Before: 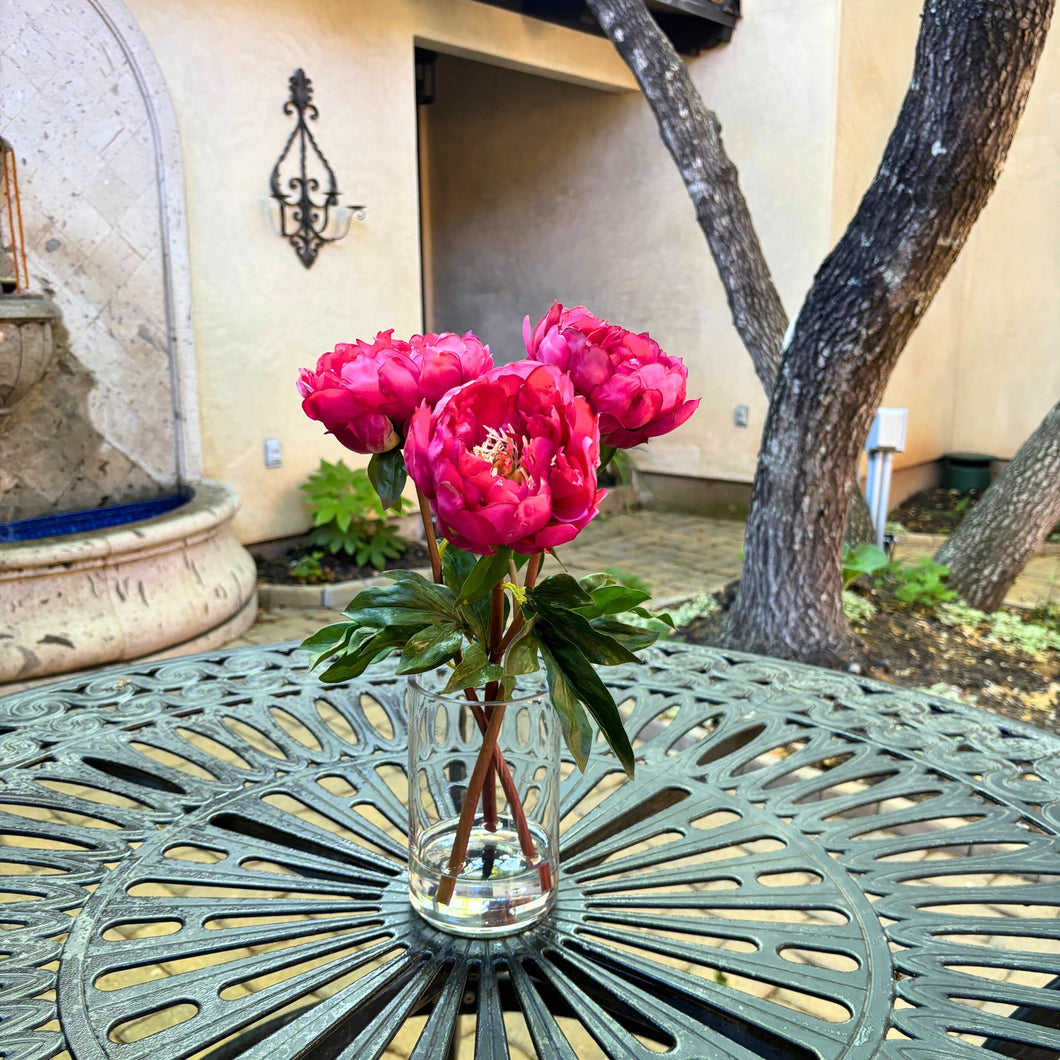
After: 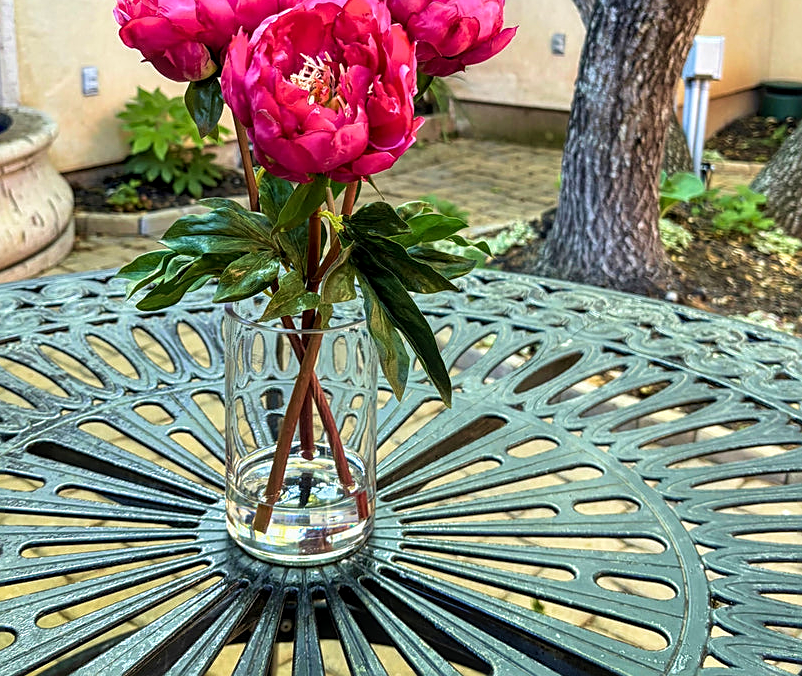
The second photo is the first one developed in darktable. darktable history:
sharpen: on, module defaults
velvia: on, module defaults
crop and rotate: left 17.299%, top 35.115%, right 7.015%, bottom 1.024%
local contrast: on, module defaults
